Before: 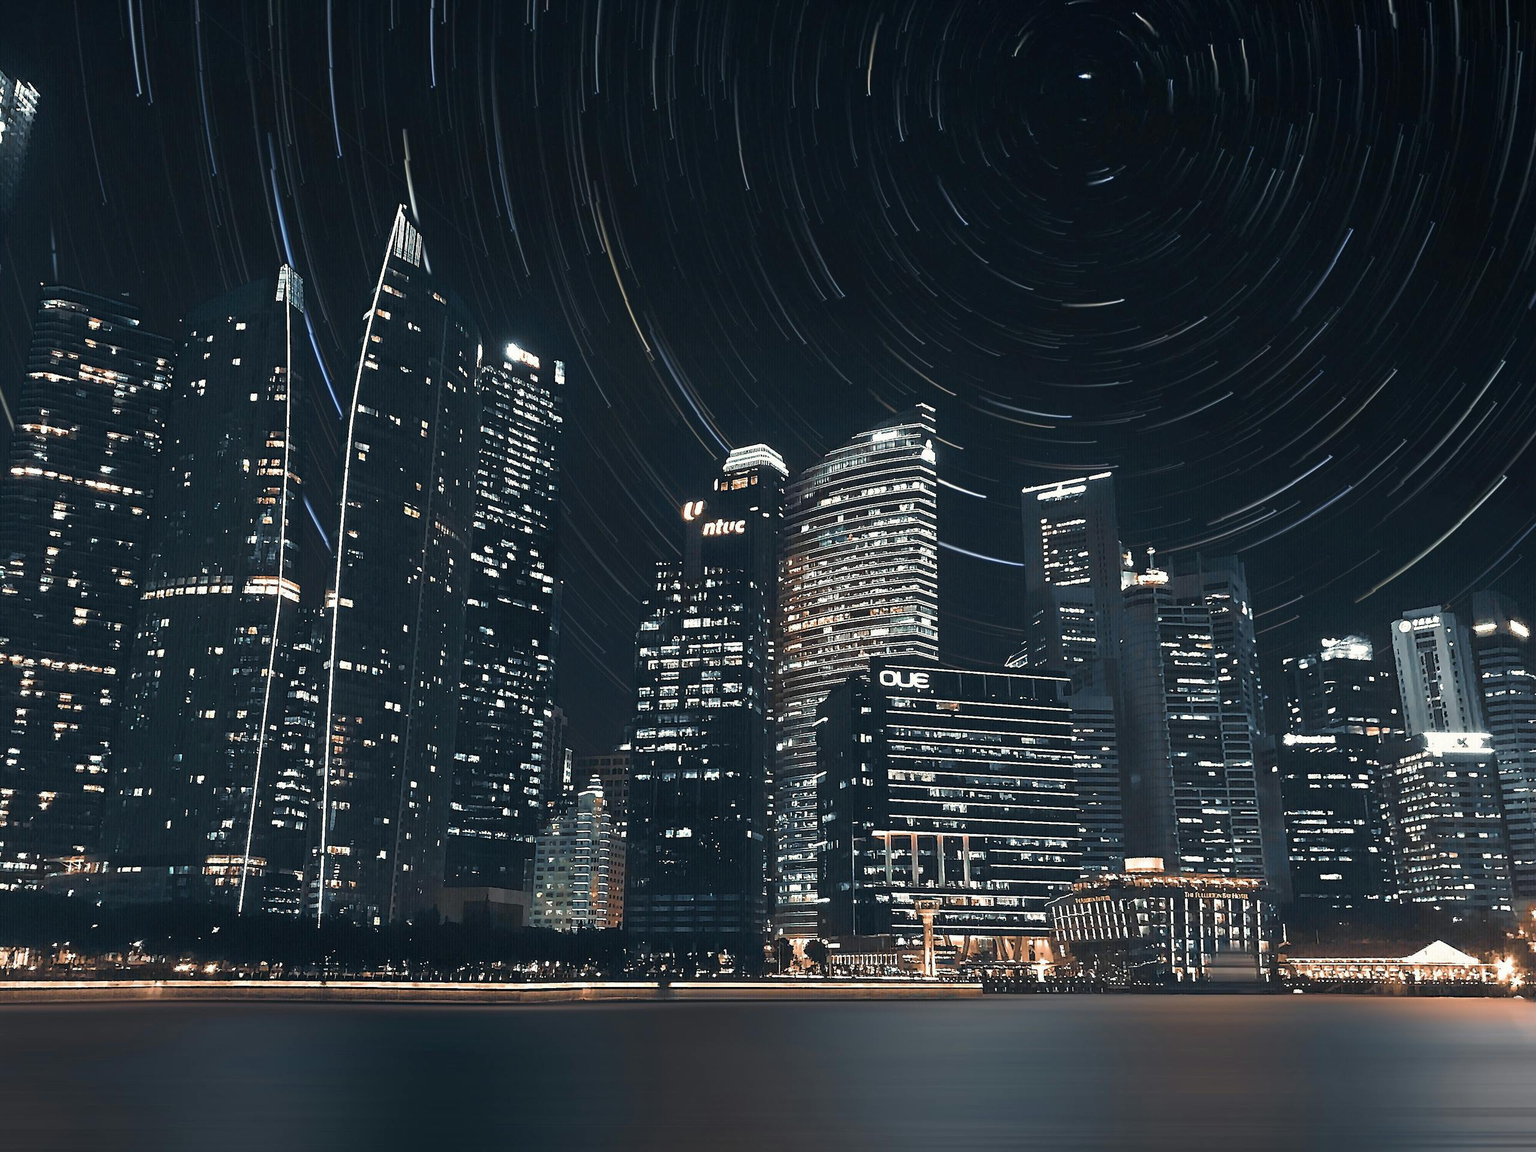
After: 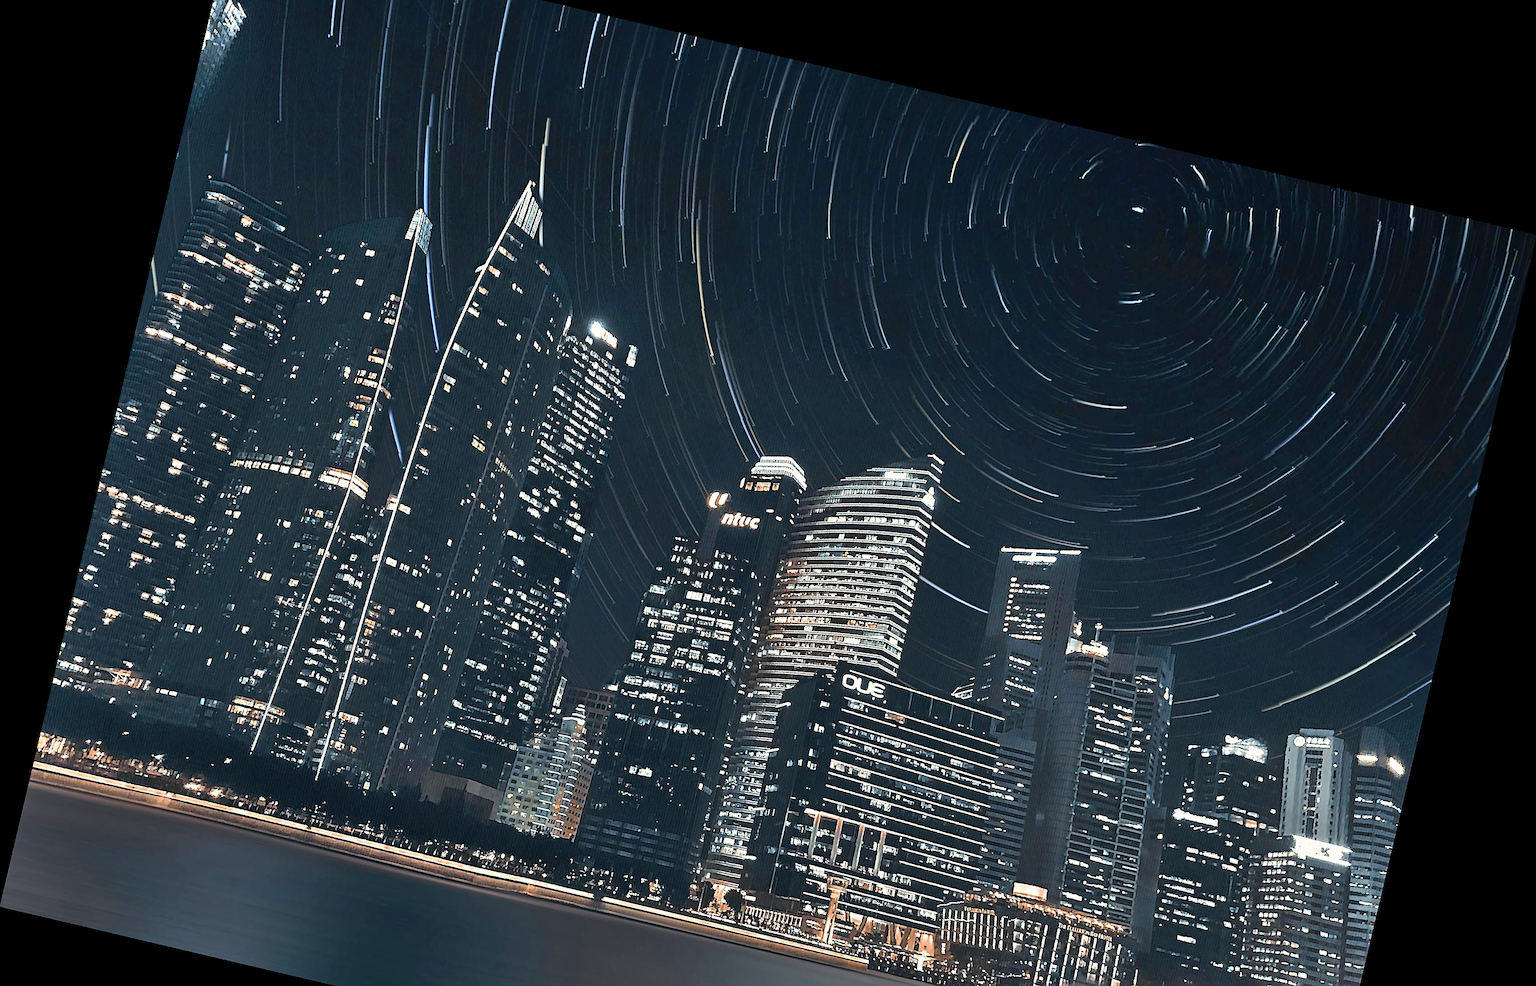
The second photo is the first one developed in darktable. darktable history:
crop: top 5.667%, bottom 17.637%
shadows and highlights: low approximation 0.01, soften with gaussian
sharpen: on, module defaults
rotate and perspective: rotation 13.27°, automatic cropping off
